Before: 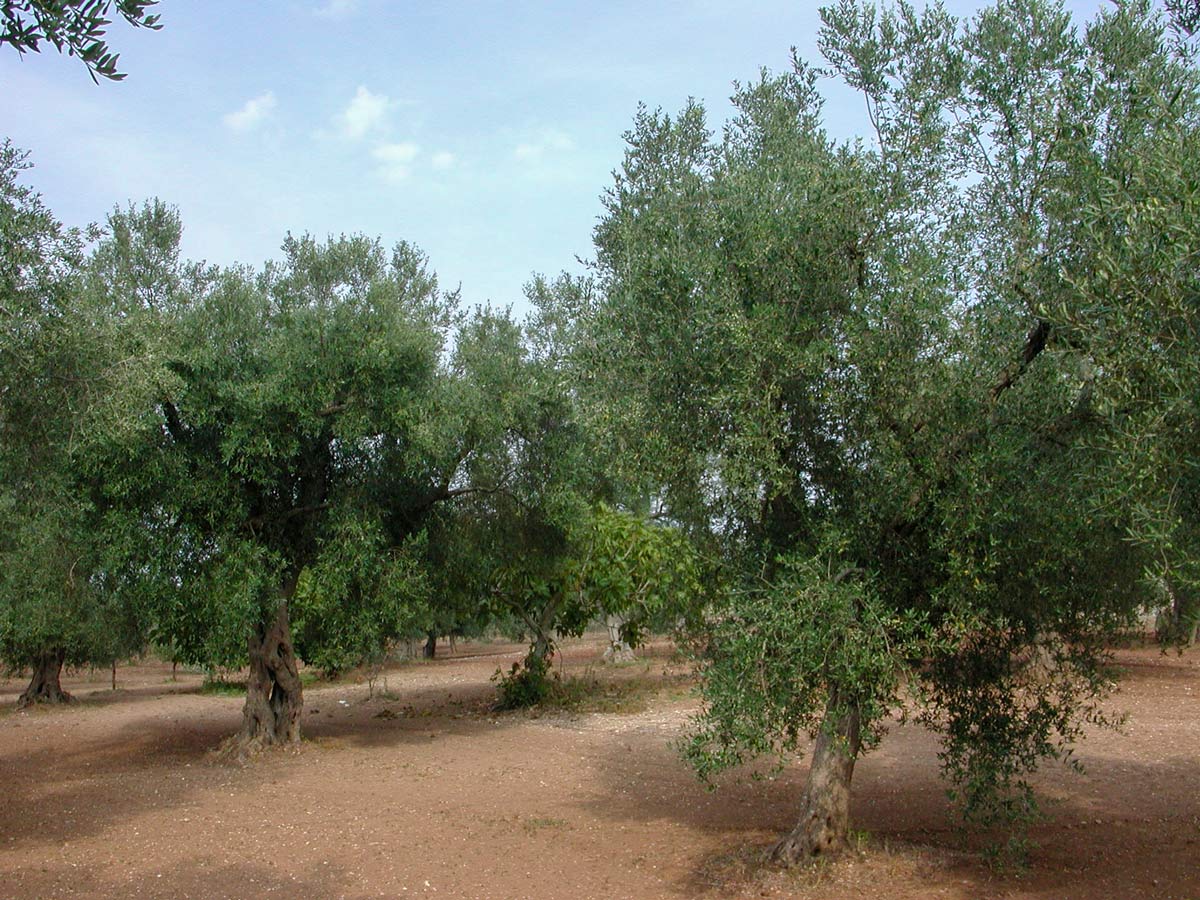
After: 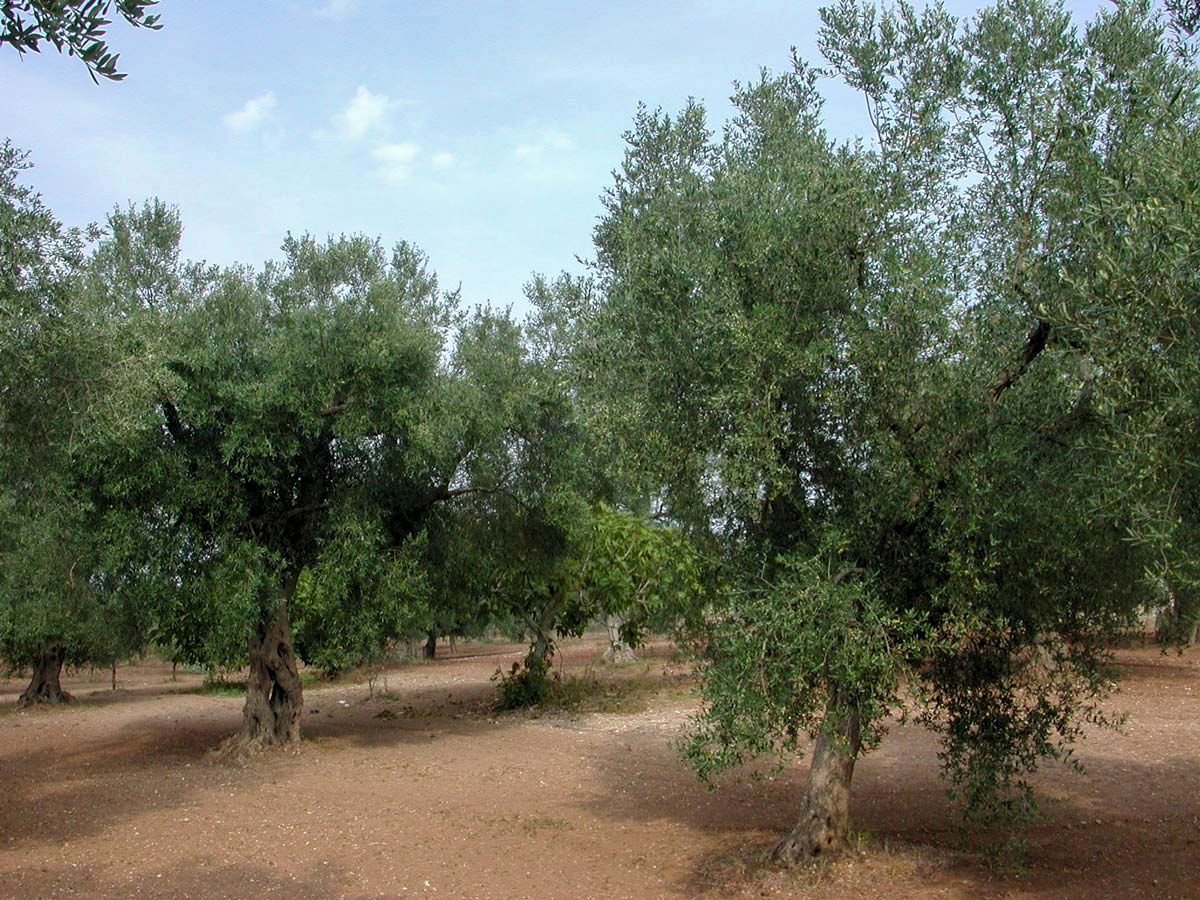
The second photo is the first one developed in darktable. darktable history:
levels: gray 59.34%, levels [0.026, 0.507, 0.987]
